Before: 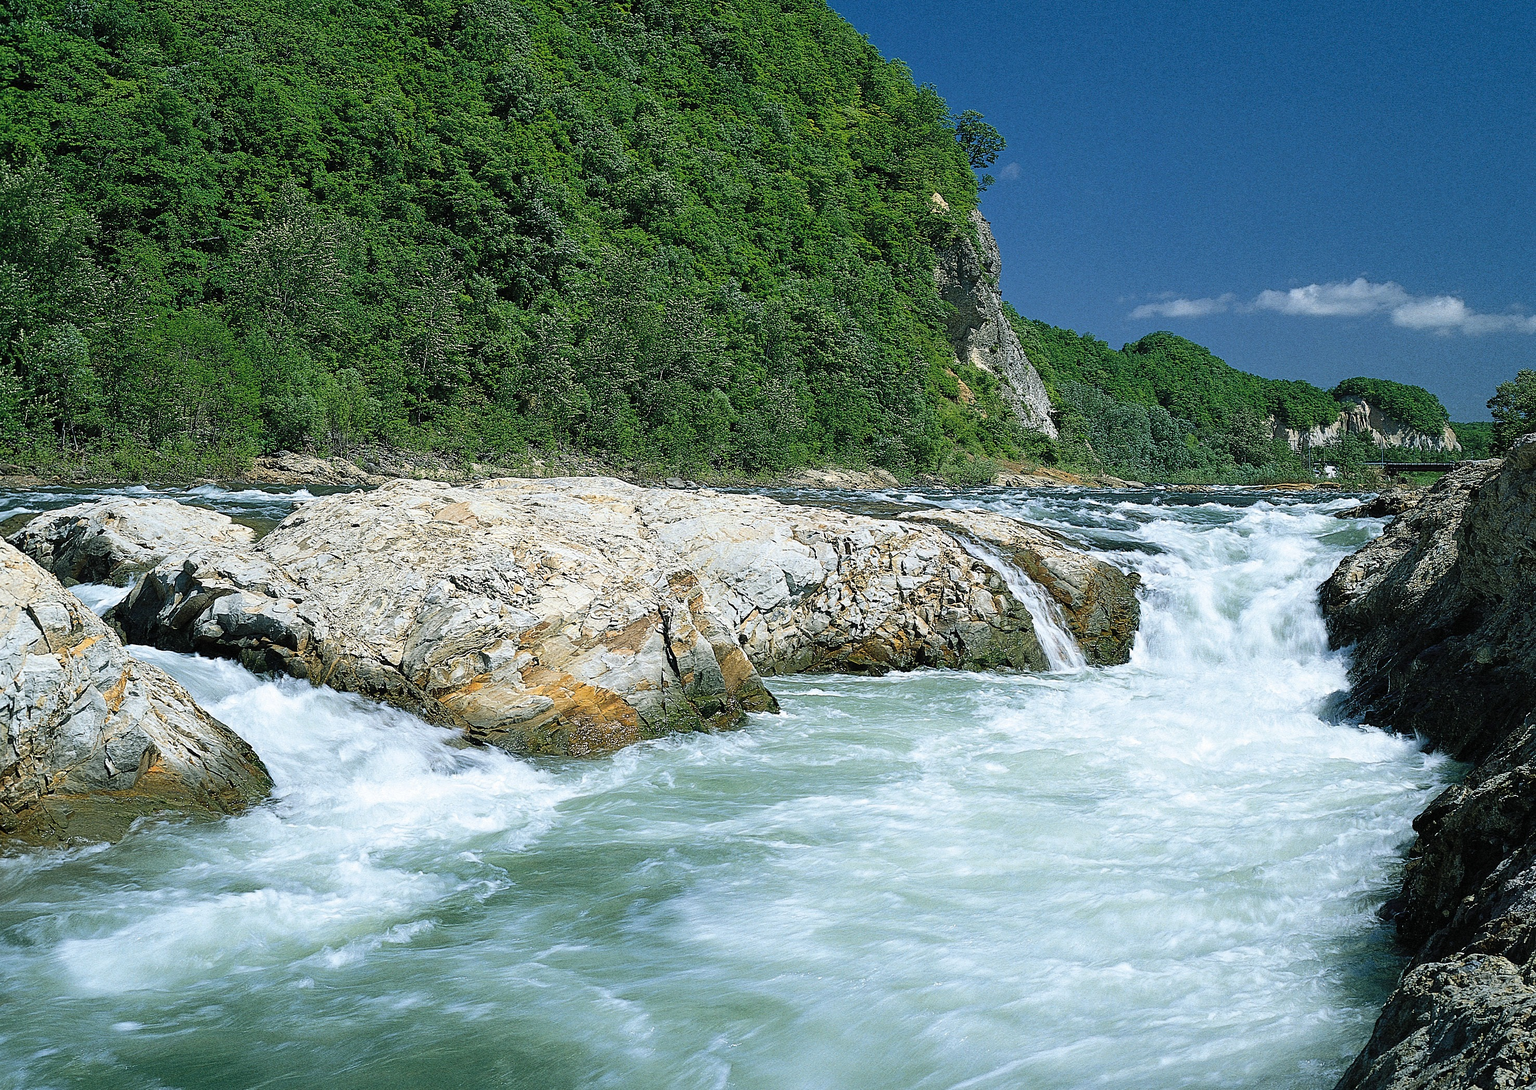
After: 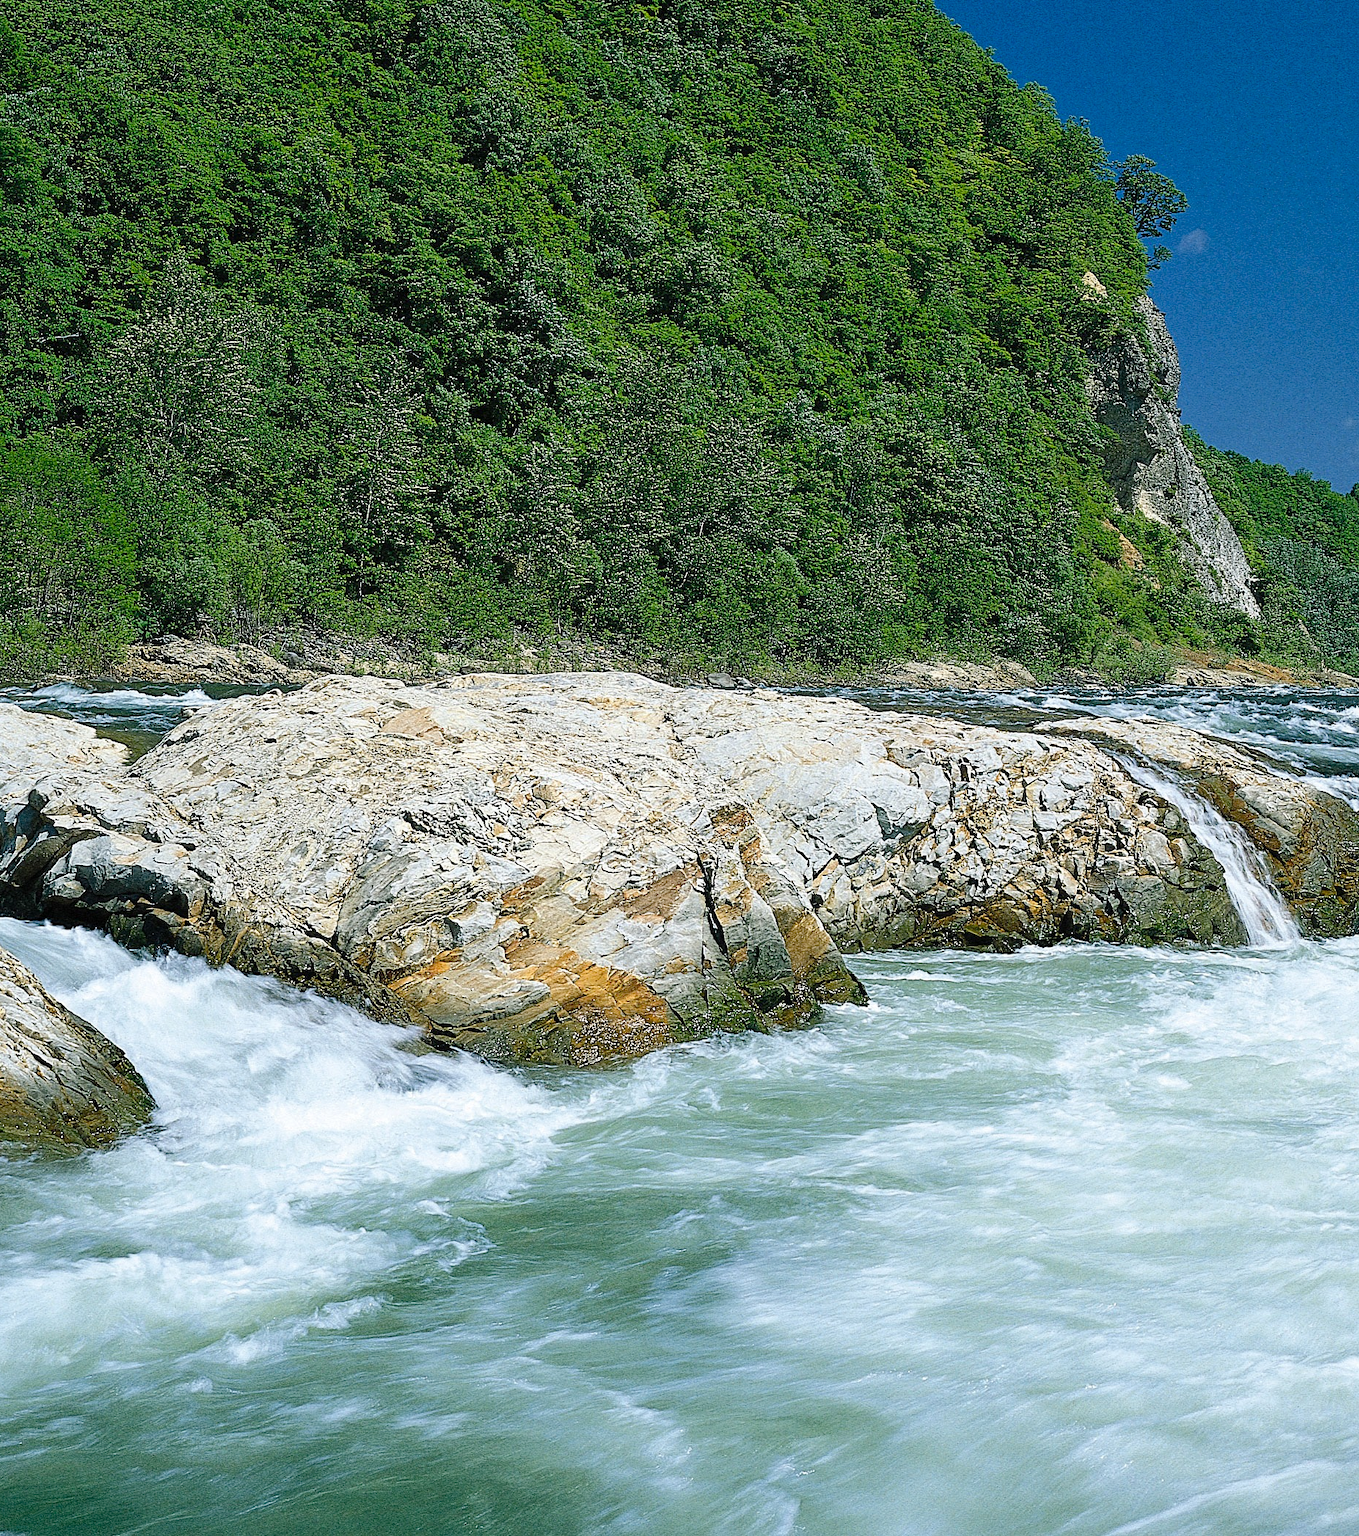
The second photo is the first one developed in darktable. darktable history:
color balance rgb: perceptual saturation grading › global saturation 20%, perceptual saturation grading › highlights -25%, perceptual saturation grading › shadows 25%
crop: left 10.644%, right 26.528%
